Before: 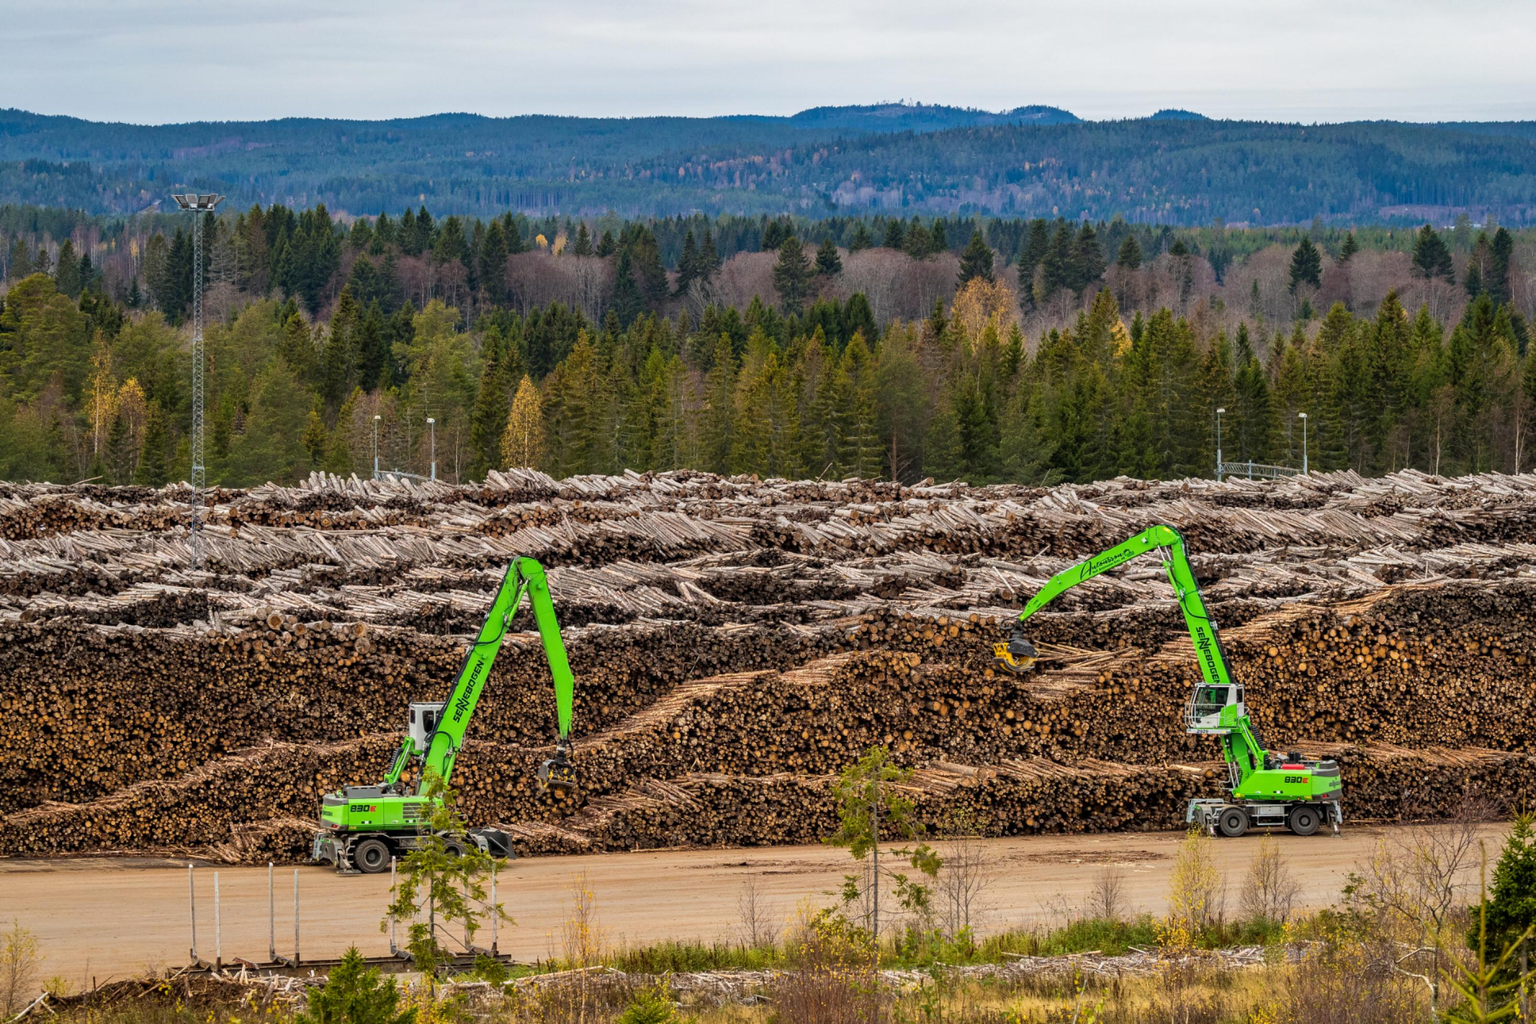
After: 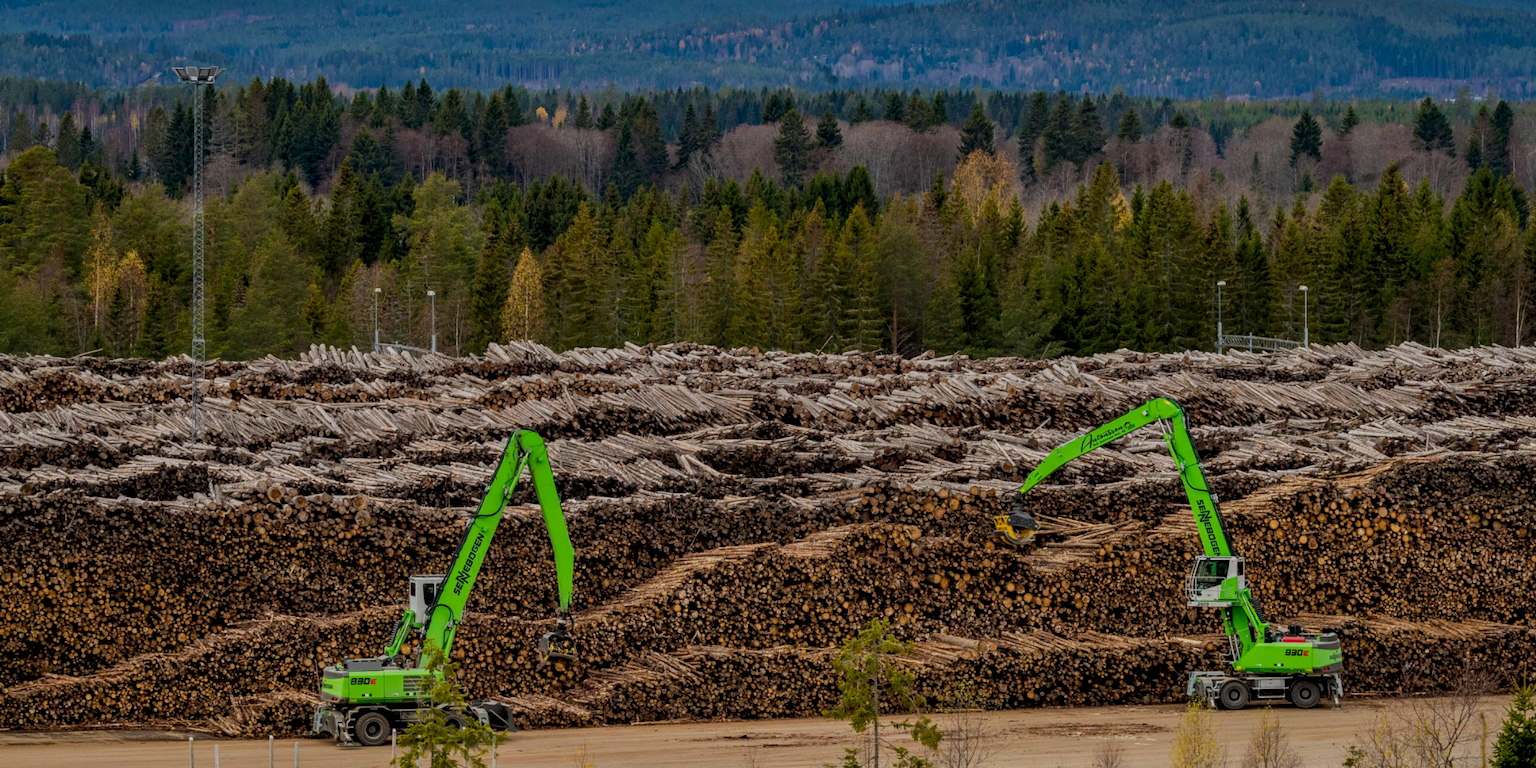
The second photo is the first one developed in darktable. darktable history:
exposure: black level correction 0.009, exposure -0.637 EV, compensate highlight preservation false
crop and rotate: top 12.5%, bottom 12.5%
